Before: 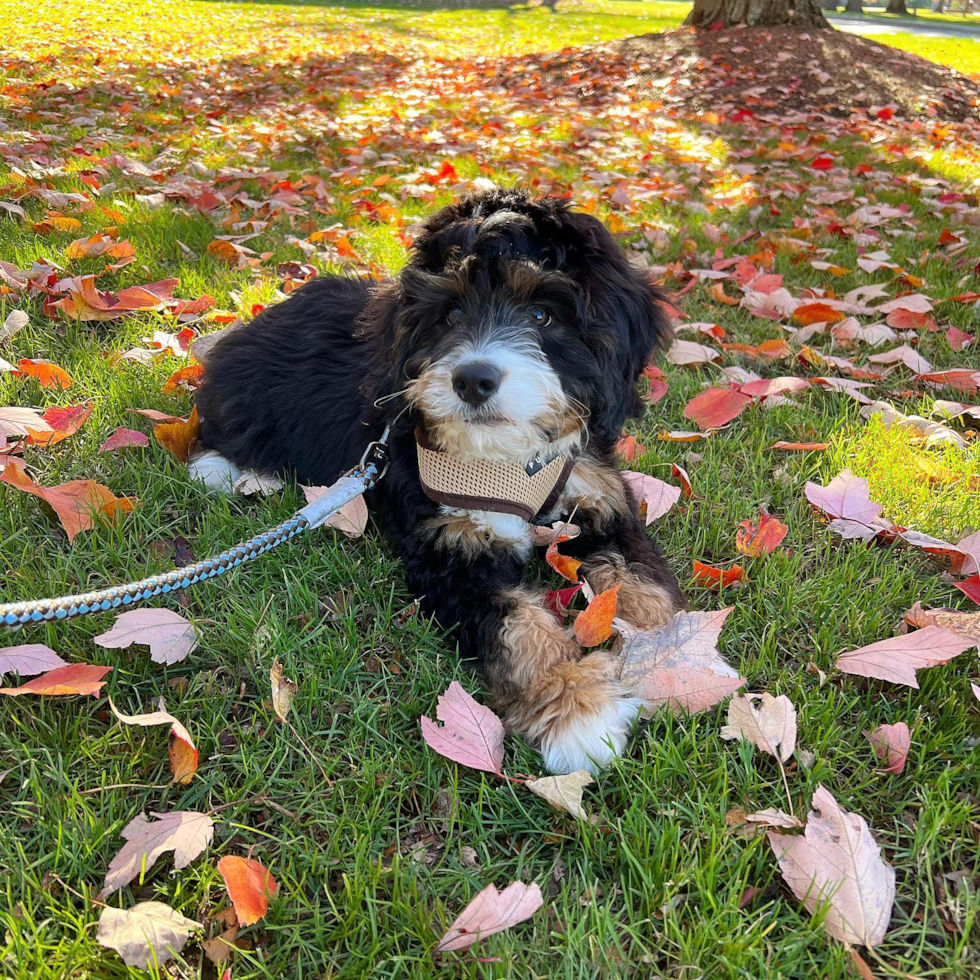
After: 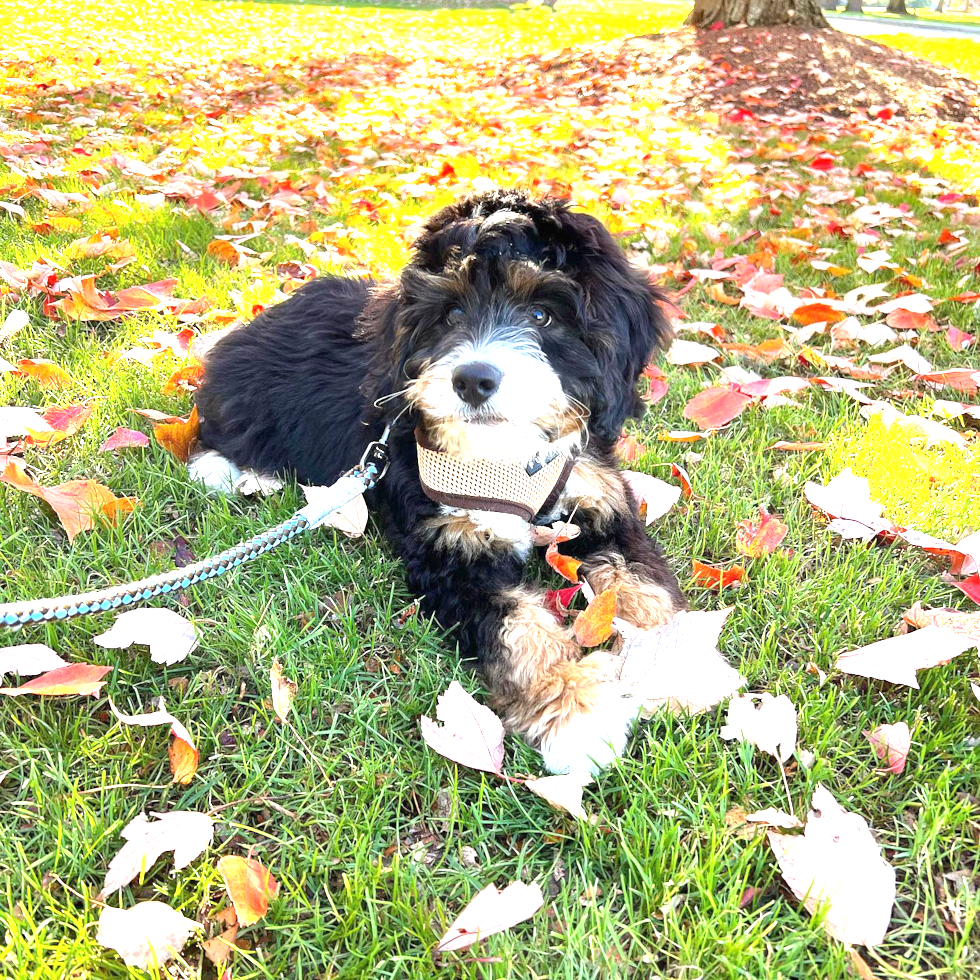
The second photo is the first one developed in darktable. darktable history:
tone equalizer: edges refinement/feathering 500, mask exposure compensation -1.57 EV, preserve details no
exposure: black level correction 0, exposure 1.675 EV, compensate highlight preservation false
